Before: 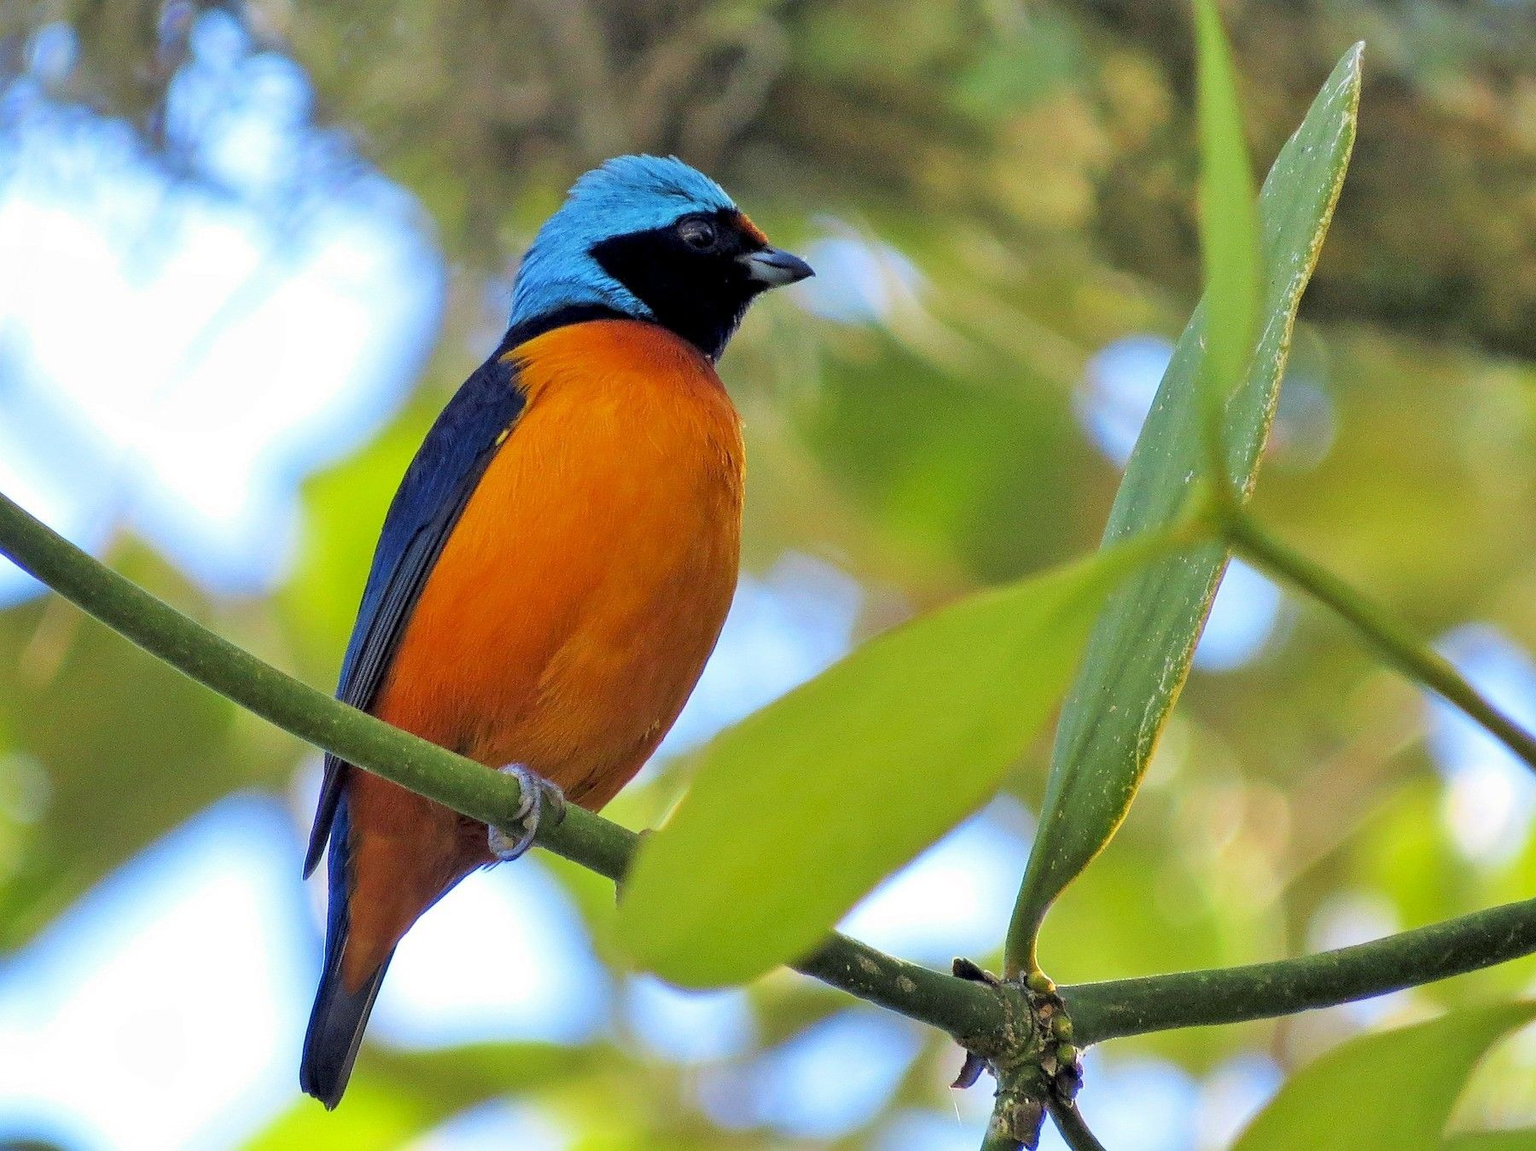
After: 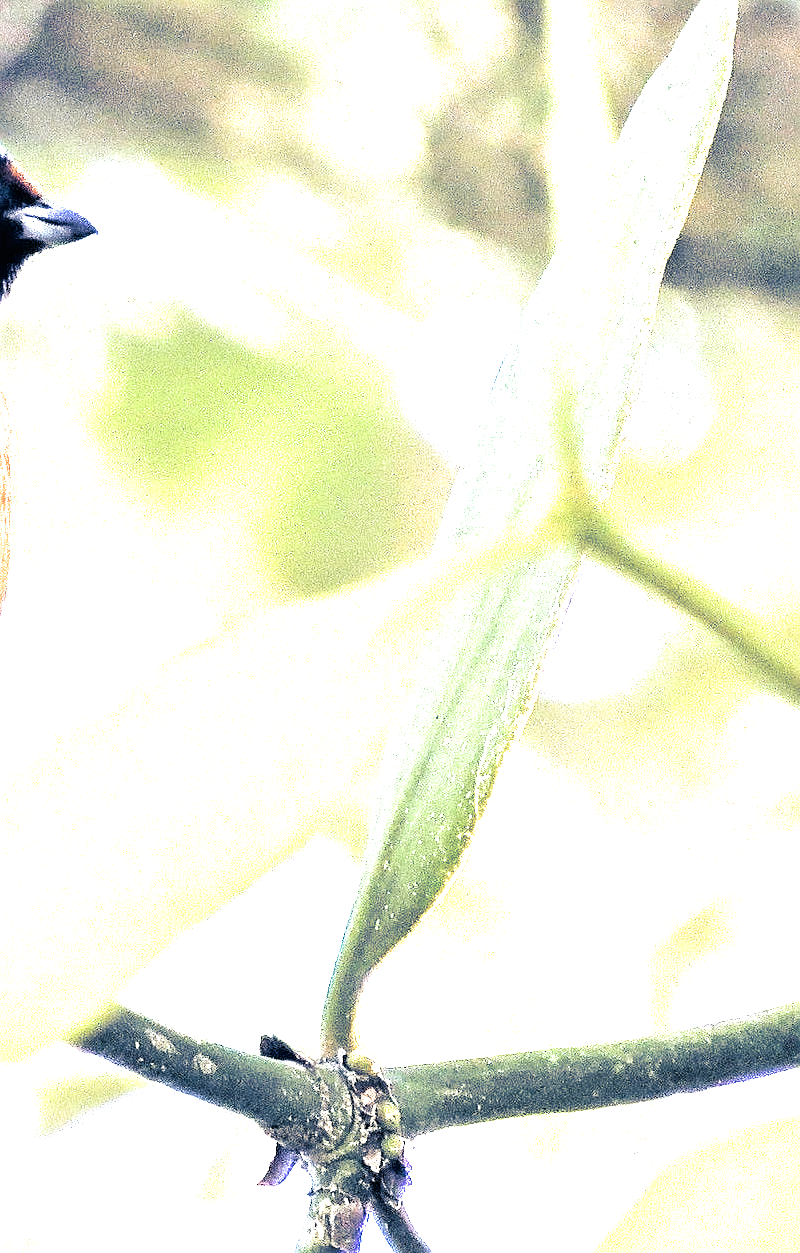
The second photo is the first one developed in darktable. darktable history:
tone equalizer: on, module defaults
white balance: red 1.042, blue 1.17
sharpen: on, module defaults
crop: left 47.628%, top 6.643%, right 7.874%
split-toning: shadows › hue 226.8°, shadows › saturation 0.84
color zones: curves: ch0 [(0, 0.559) (0.153, 0.551) (0.229, 0.5) (0.429, 0.5) (0.571, 0.5) (0.714, 0.5) (0.857, 0.5) (1, 0.559)]; ch1 [(0, 0.417) (0.112, 0.336) (0.213, 0.26) (0.429, 0.34) (0.571, 0.35) (0.683, 0.331) (0.857, 0.344) (1, 0.417)]
exposure: black level correction 0, exposure 2.327 EV, compensate exposure bias true, compensate highlight preservation false
color balance rgb: perceptual saturation grading › global saturation 10%, global vibrance 10%
